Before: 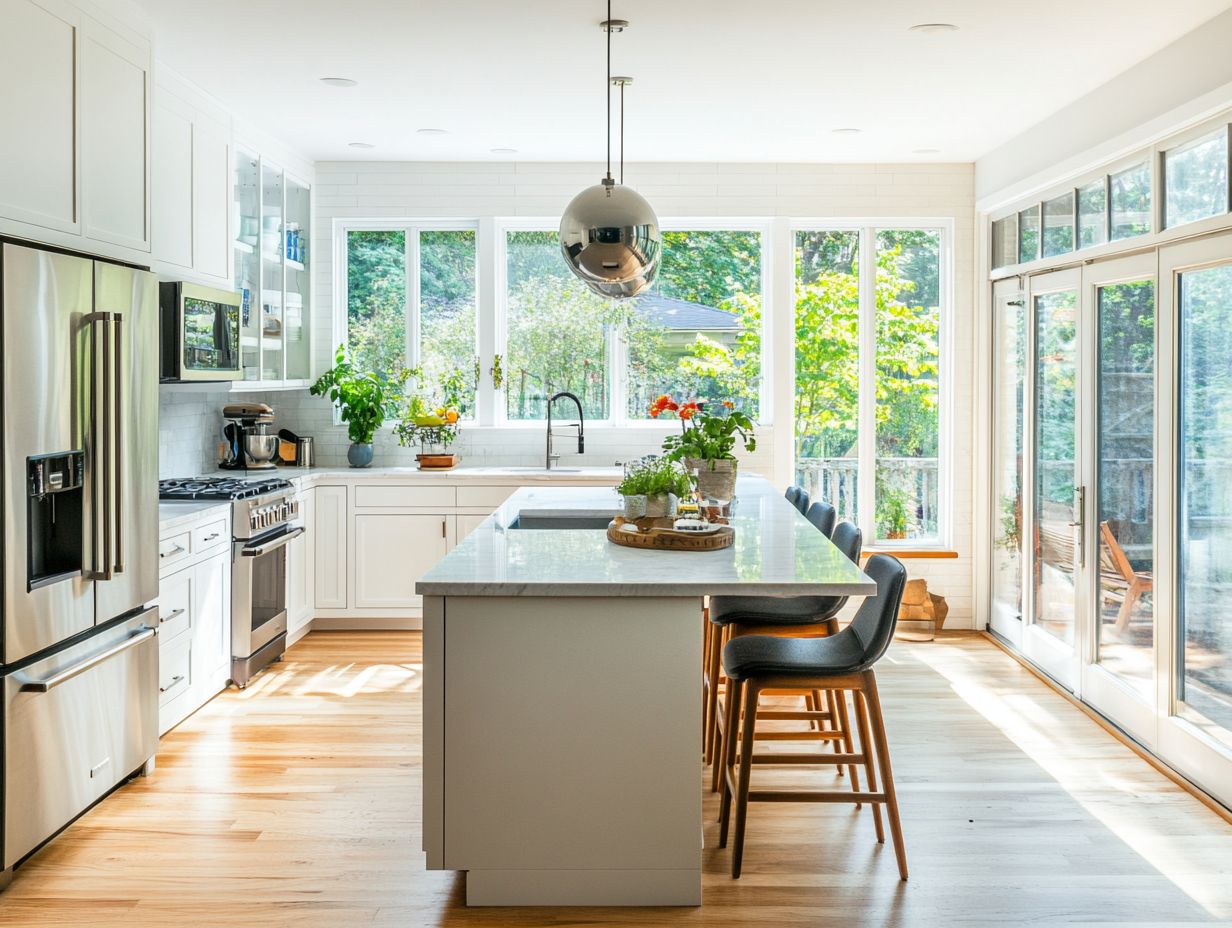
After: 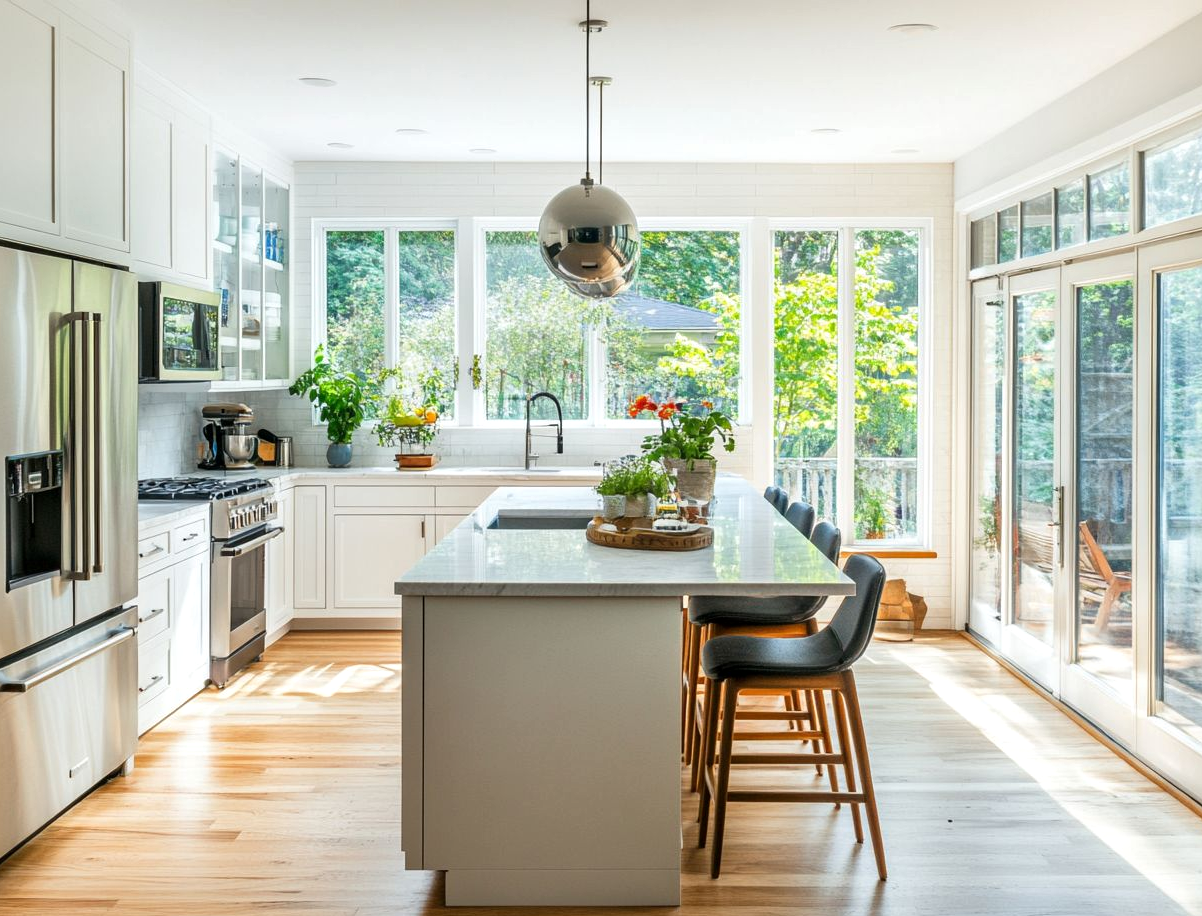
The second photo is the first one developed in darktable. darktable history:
crop and rotate: left 1.774%, right 0.633%, bottom 1.28%
local contrast: mode bilateral grid, contrast 20, coarseness 50, detail 120%, midtone range 0.2
